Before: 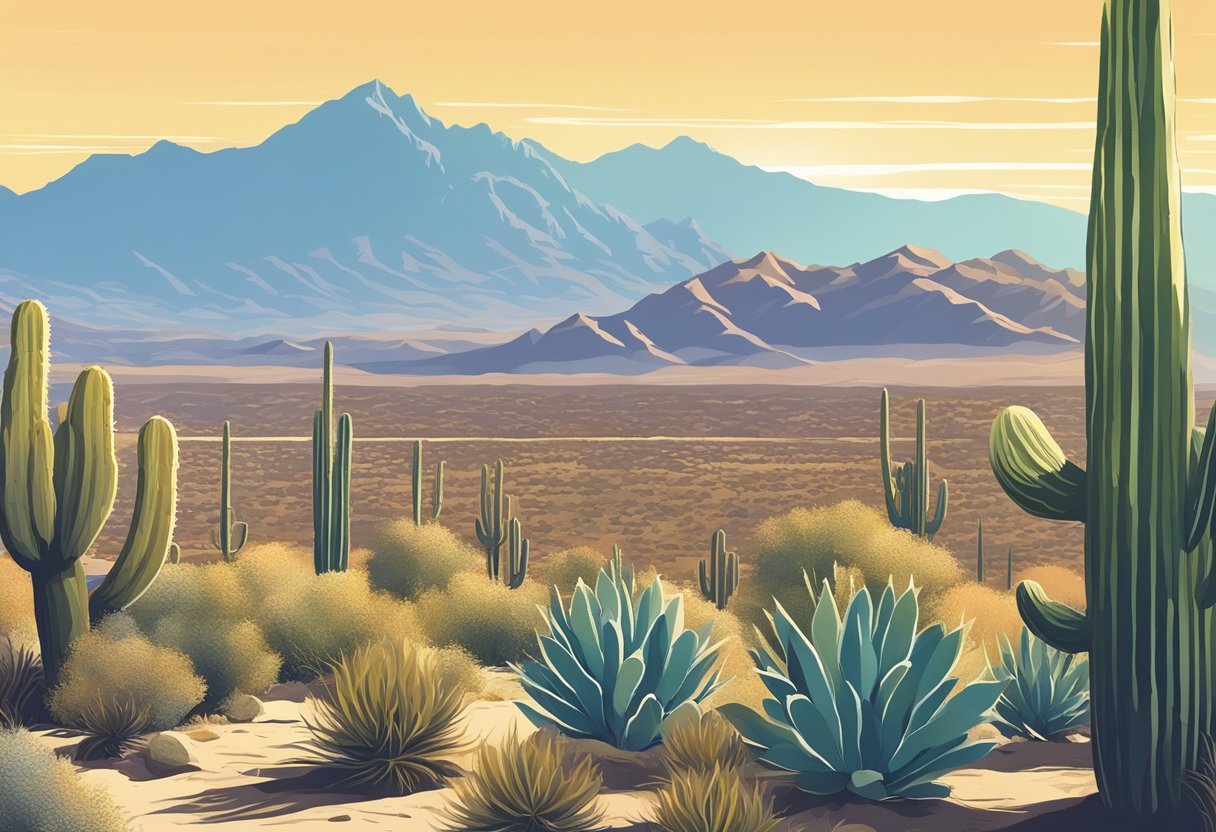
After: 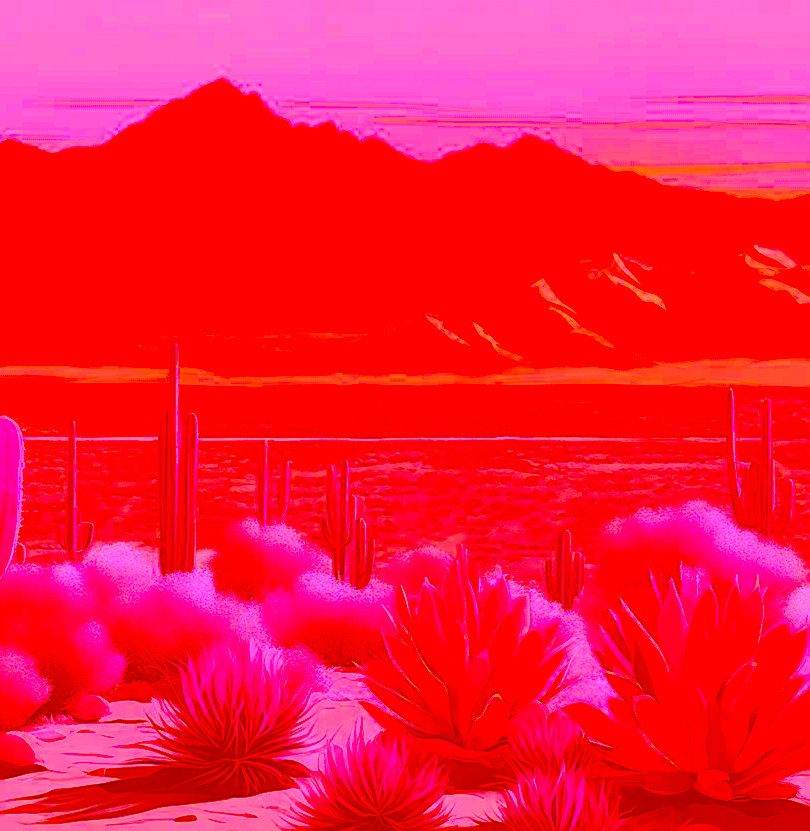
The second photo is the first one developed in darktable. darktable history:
crop and rotate: left 12.673%, right 20.66%
color correction: highlights a* -39.68, highlights b* -40, shadows a* -40, shadows b* -40, saturation -3
sharpen: on, module defaults
